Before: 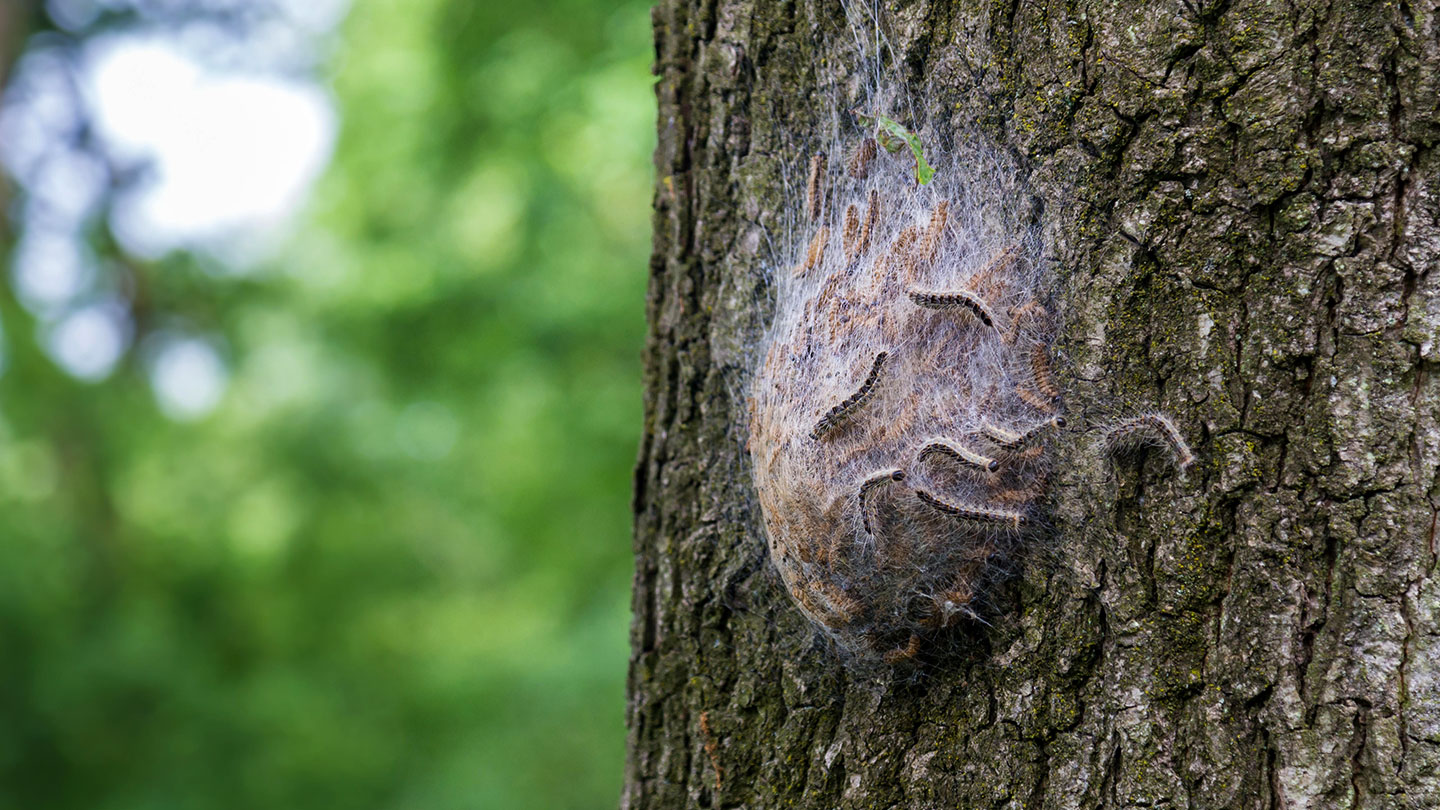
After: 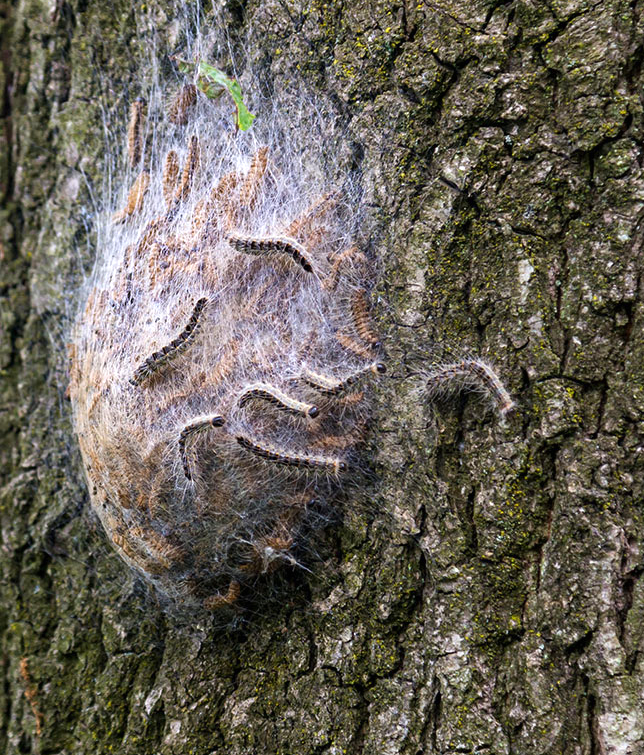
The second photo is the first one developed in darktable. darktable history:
crop: left 47.262%, top 6.703%, right 7.963%
exposure: black level correction 0, exposure 0.5 EV, compensate highlight preservation false
